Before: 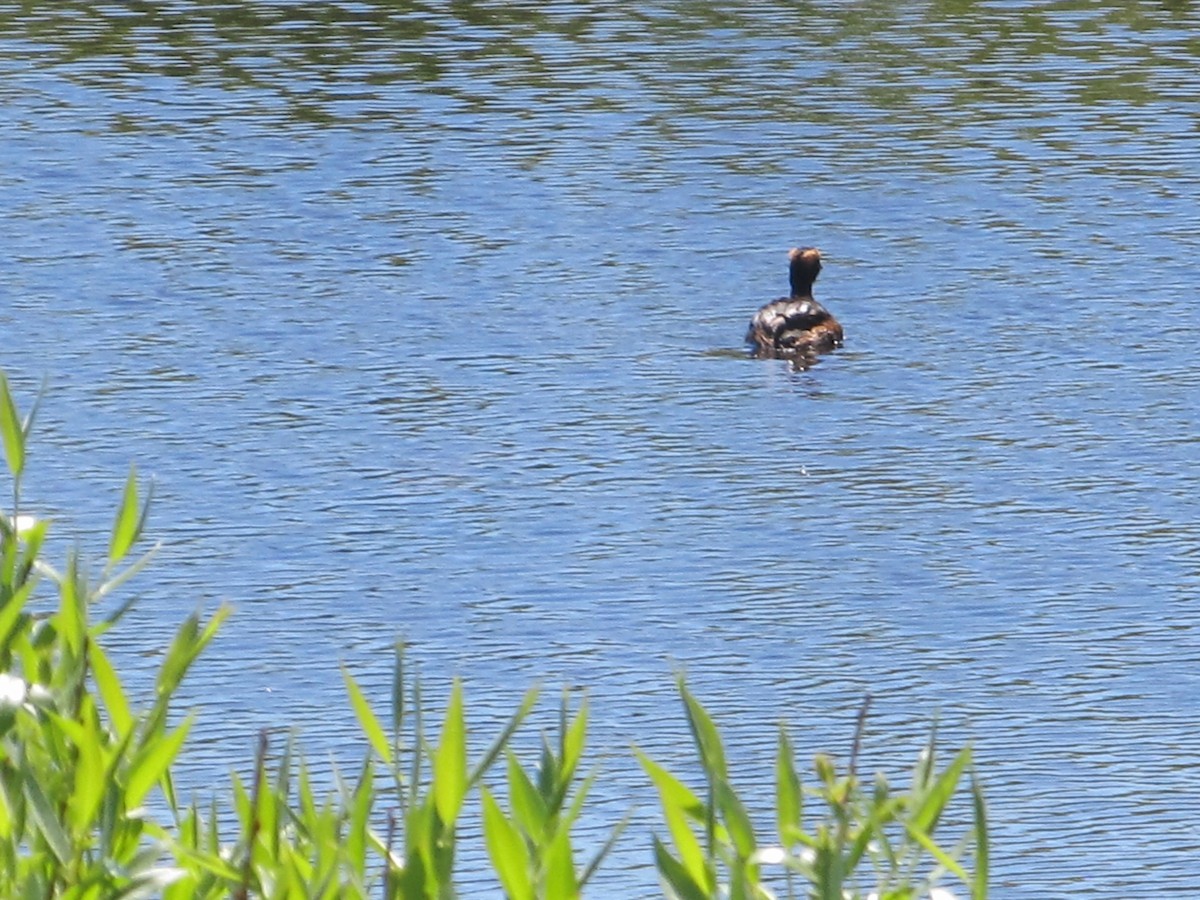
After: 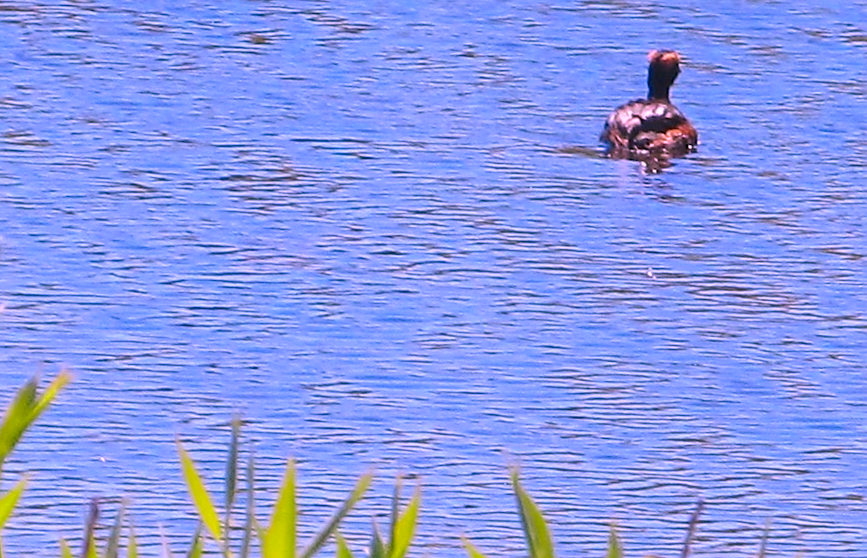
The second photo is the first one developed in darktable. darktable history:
sharpen: on, module defaults
crop and rotate: angle -3.47°, left 9.743%, top 21.236%, right 12.276%, bottom 11.792%
color correction: highlights a* 18.79, highlights b* -11.54, saturation 1.66
